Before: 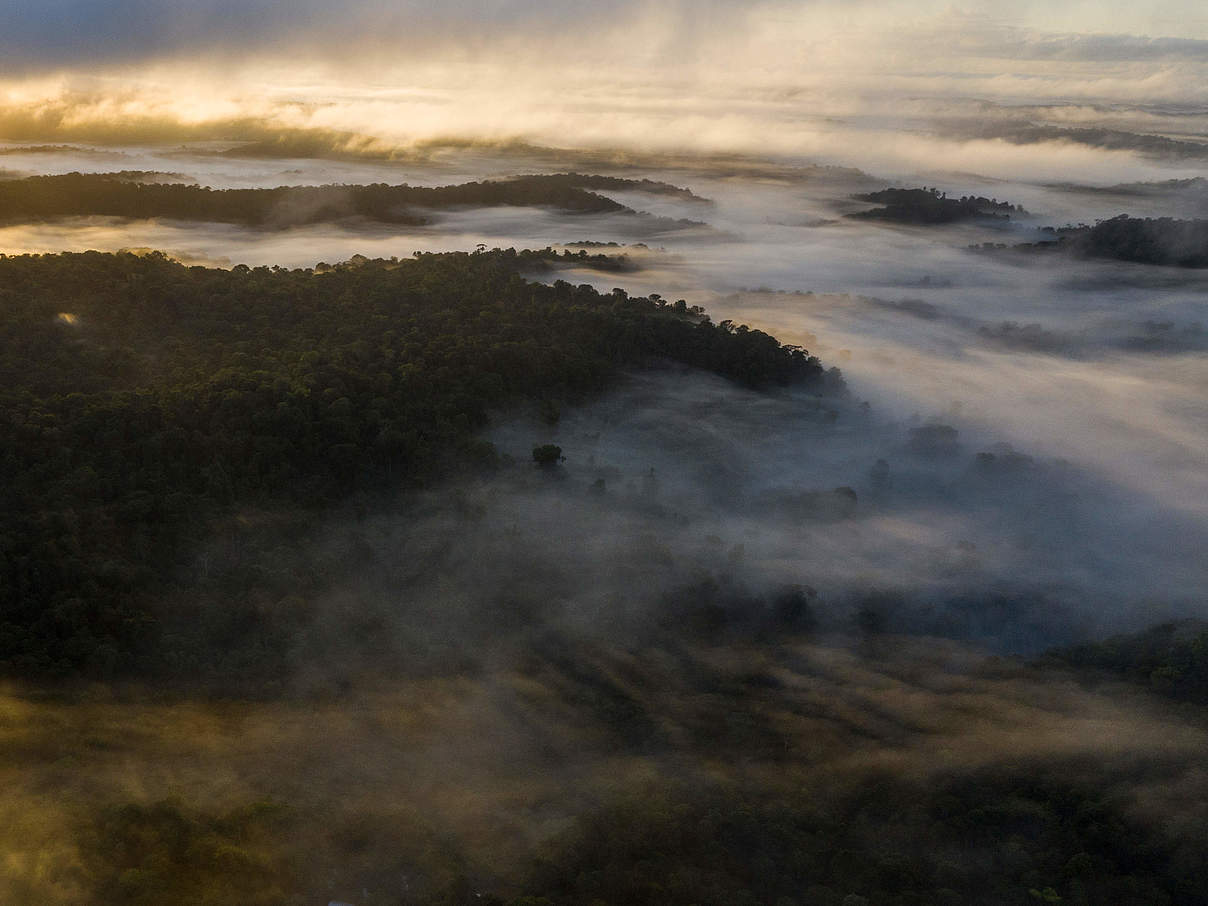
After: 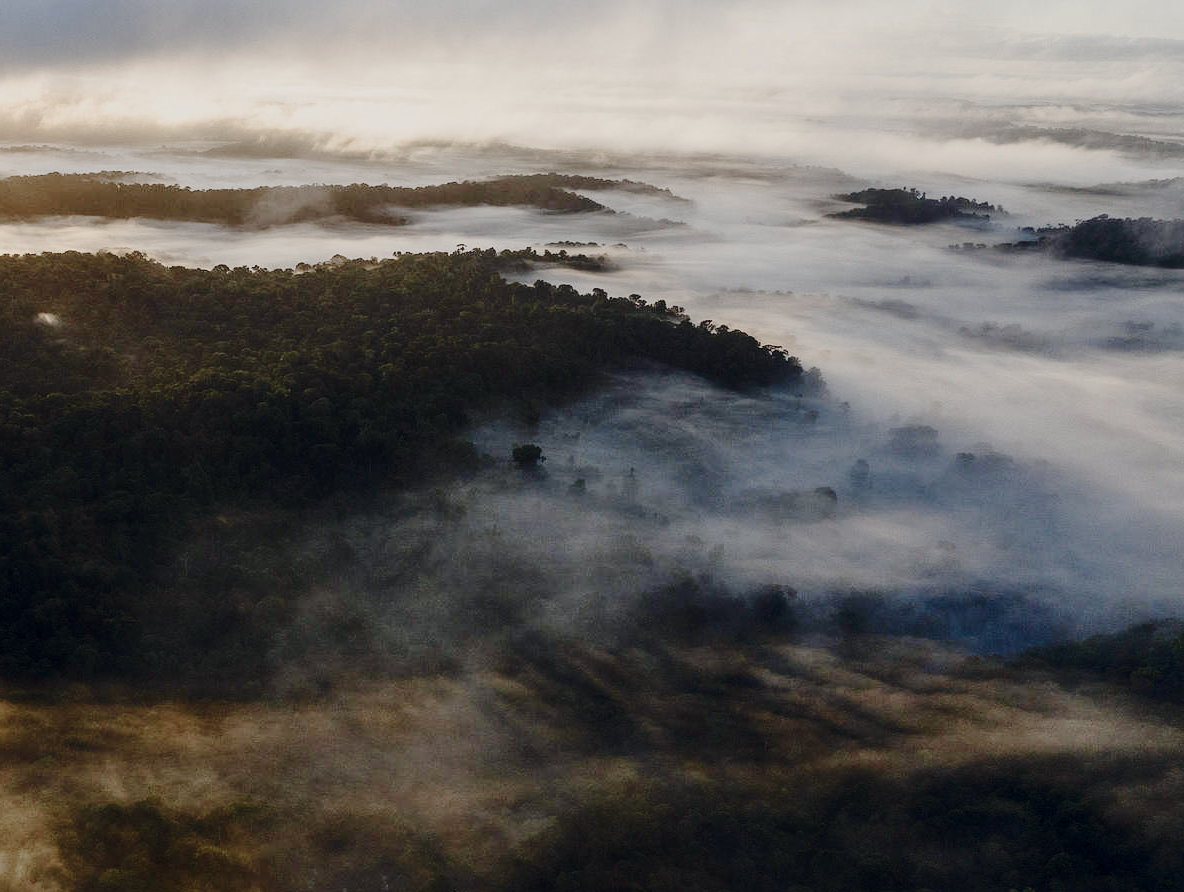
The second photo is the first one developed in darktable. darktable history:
color balance rgb: global offset › chroma 0.138%, global offset › hue 254.33°, linear chroma grading › global chroma 15.082%, perceptual saturation grading › global saturation -9.522%, perceptual saturation grading › highlights -26.484%, perceptual saturation grading › shadows 21.895%, perceptual brilliance grading › global brilliance -47.951%, global vibrance 20%
base curve: curves: ch0 [(0, 0) (0.028, 0.03) (0.121, 0.232) (0.46, 0.748) (0.859, 0.968) (1, 1)], preserve colors none
exposure: black level correction 0, exposure 1.691 EV, compensate highlight preservation false
tone equalizer: -8 EV -0.435 EV, -7 EV -0.428 EV, -6 EV -0.327 EV, -5 EV -0.219 EV, -3 EV 0.253 EV, -2 EV 0.359 EV, -1 EV 0.406 EV, +0 EV 0.389 EV, edges refinement/feathering 500, mask exposure compensation -1.57 EV, preserve details no
crop: left 1.675%, right 0.288%, bottom 1.483%
